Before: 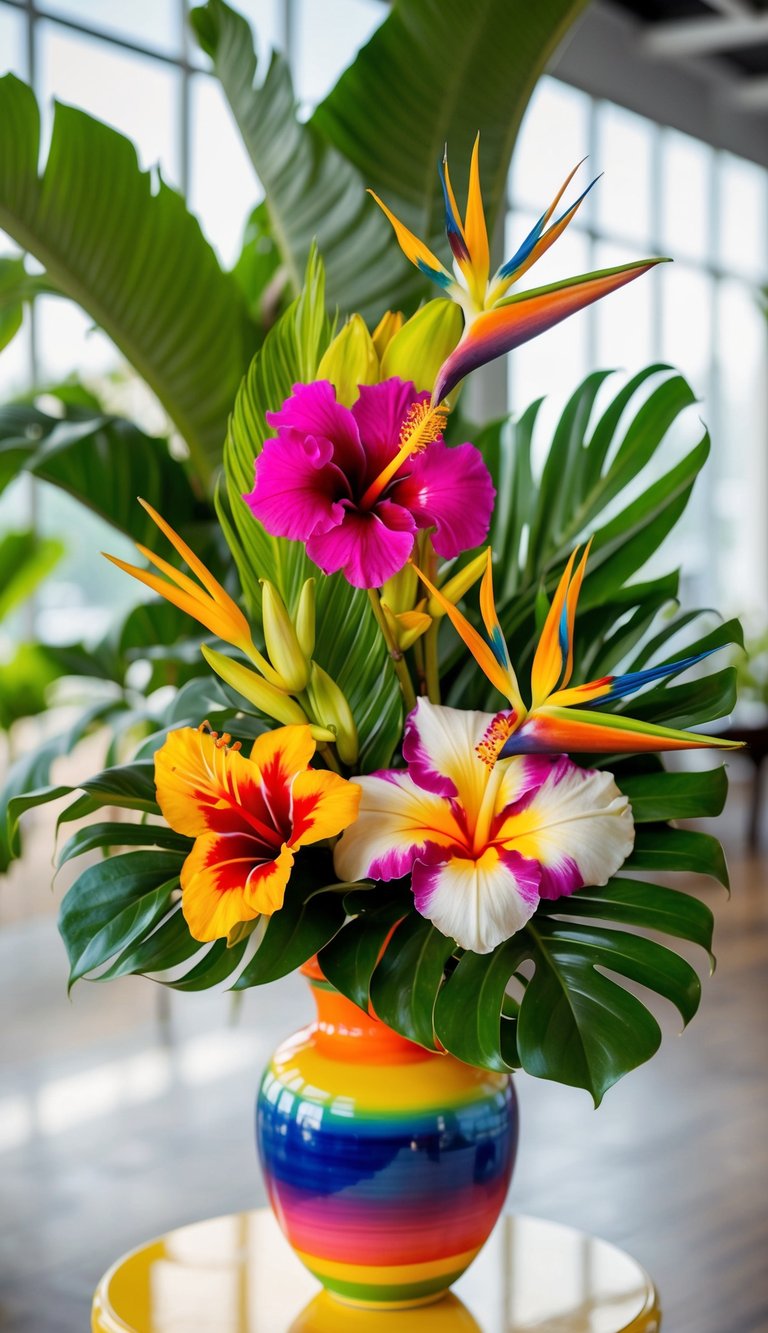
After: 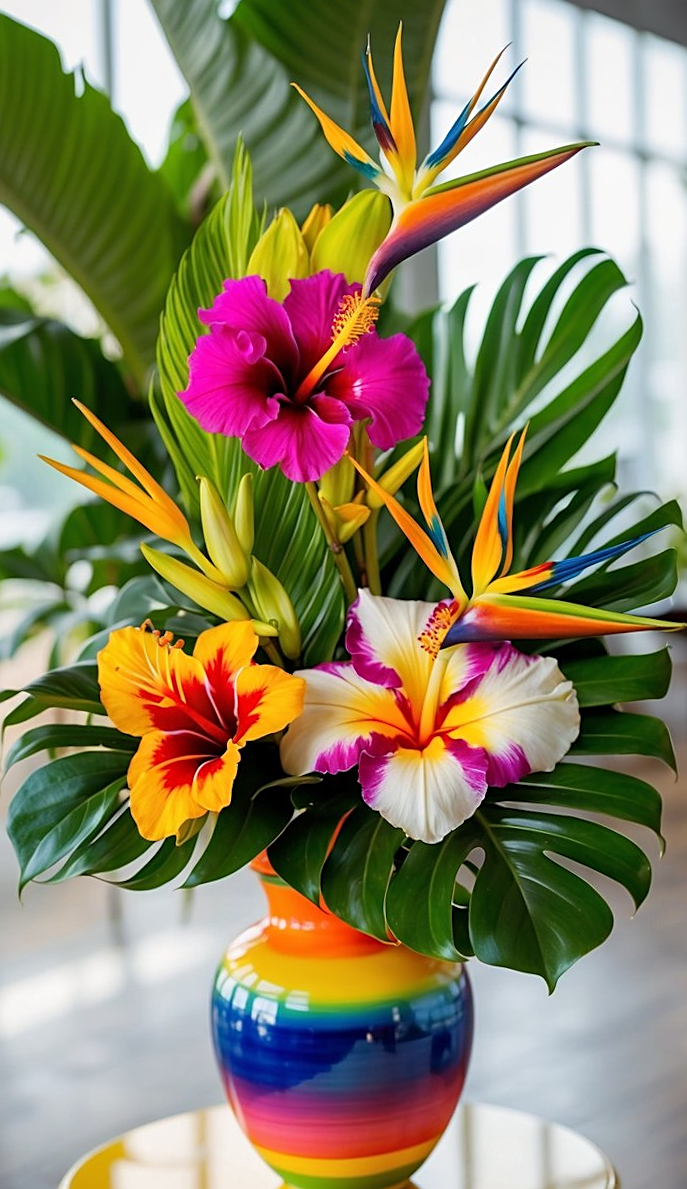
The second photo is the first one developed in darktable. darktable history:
crop and rotate: angle 1.89°, left 5.447%, top 5.72%
sharpen: on, module defaults
